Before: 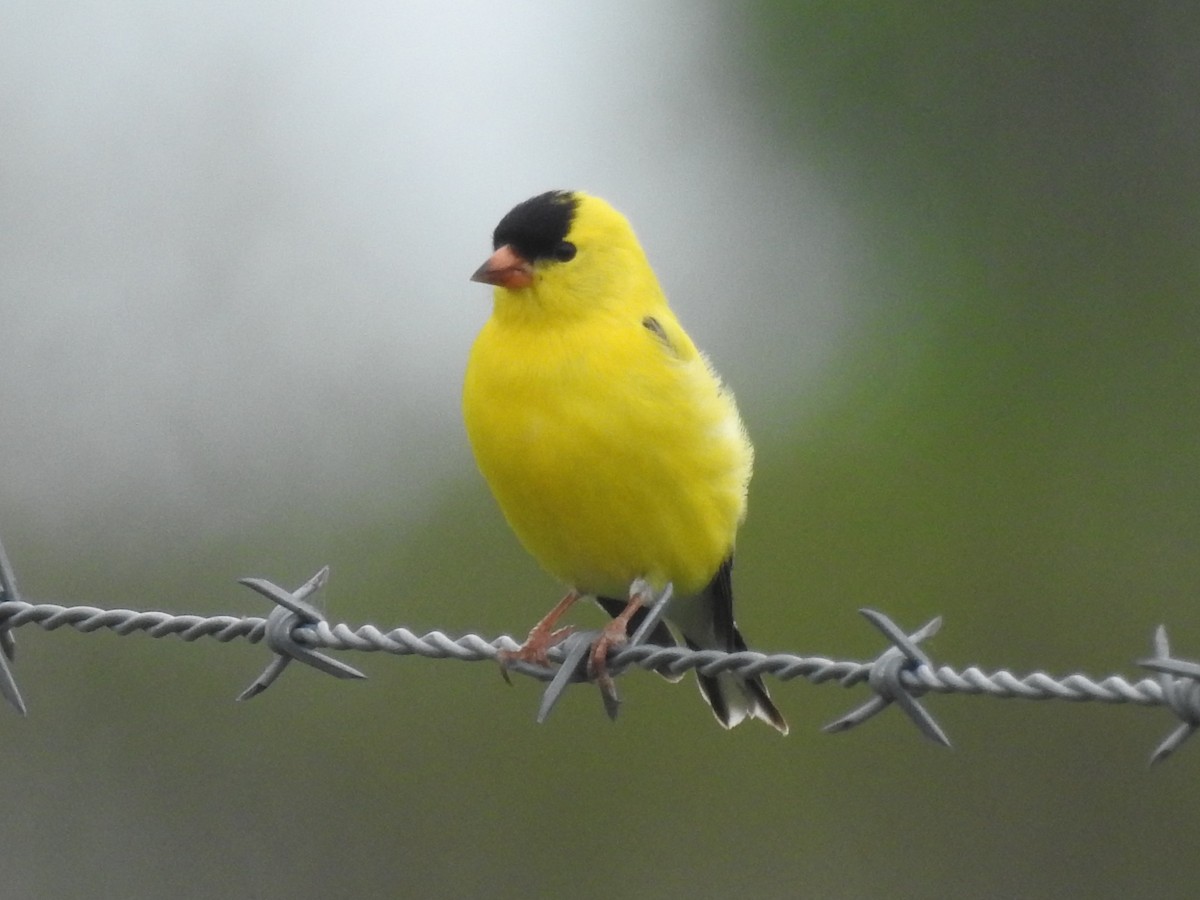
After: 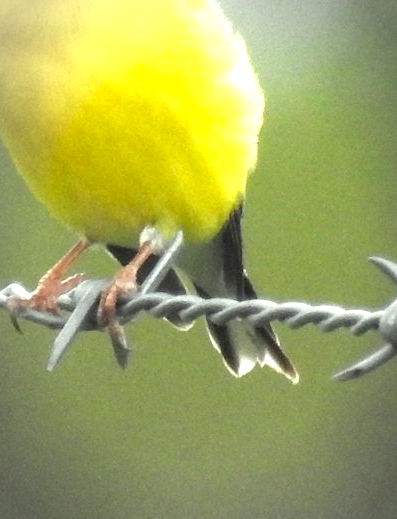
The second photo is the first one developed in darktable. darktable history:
exposure: black level correction 0, exposure 1.45 EV, compensate exposure bias true, compensate highlight preservation false
local contrast: detail 130%
crop: left 40.878%, top 39.176%, right 25.993%, bottom 3.081%
vignetting: automatic ratio true
color correction: highlights a* -4.28, highlights b* 6.53
